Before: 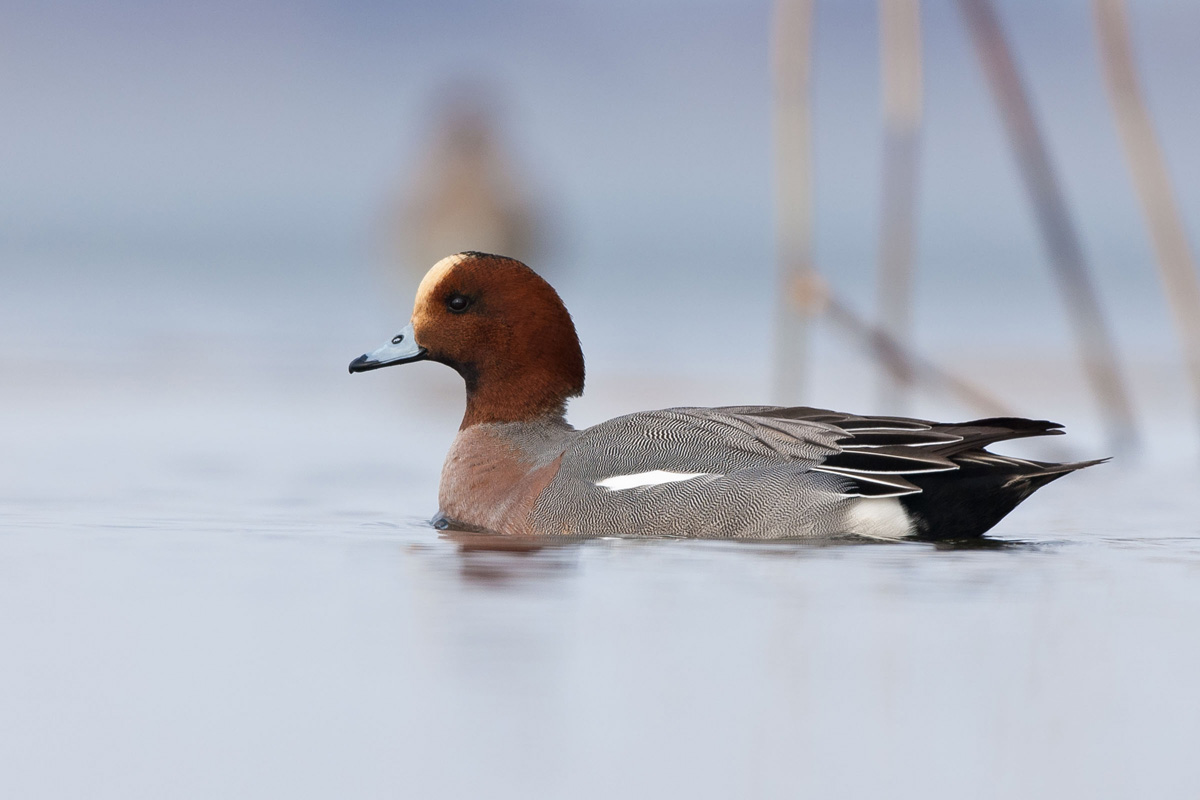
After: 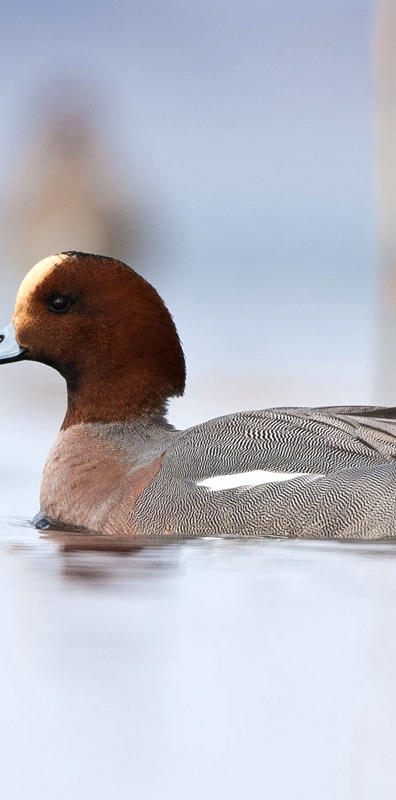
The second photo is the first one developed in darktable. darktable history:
tone equalizer: -8 EV -0.411 EV, -7 EV -0.42 EV, -6 EV -0.302 EV, -5 EV -0.26 EV, -3 EV 0.256 EV, -2 EV 0.321 EV, -1 EV 0.37 EV, +0 EV 0.394 EV, edges refinement/feathering 500, mask exposure compensation -1.57 EV, preserve details no
crop: left 33.3%, right 33.676%
contrast brightness saturation: contrast 0.07
